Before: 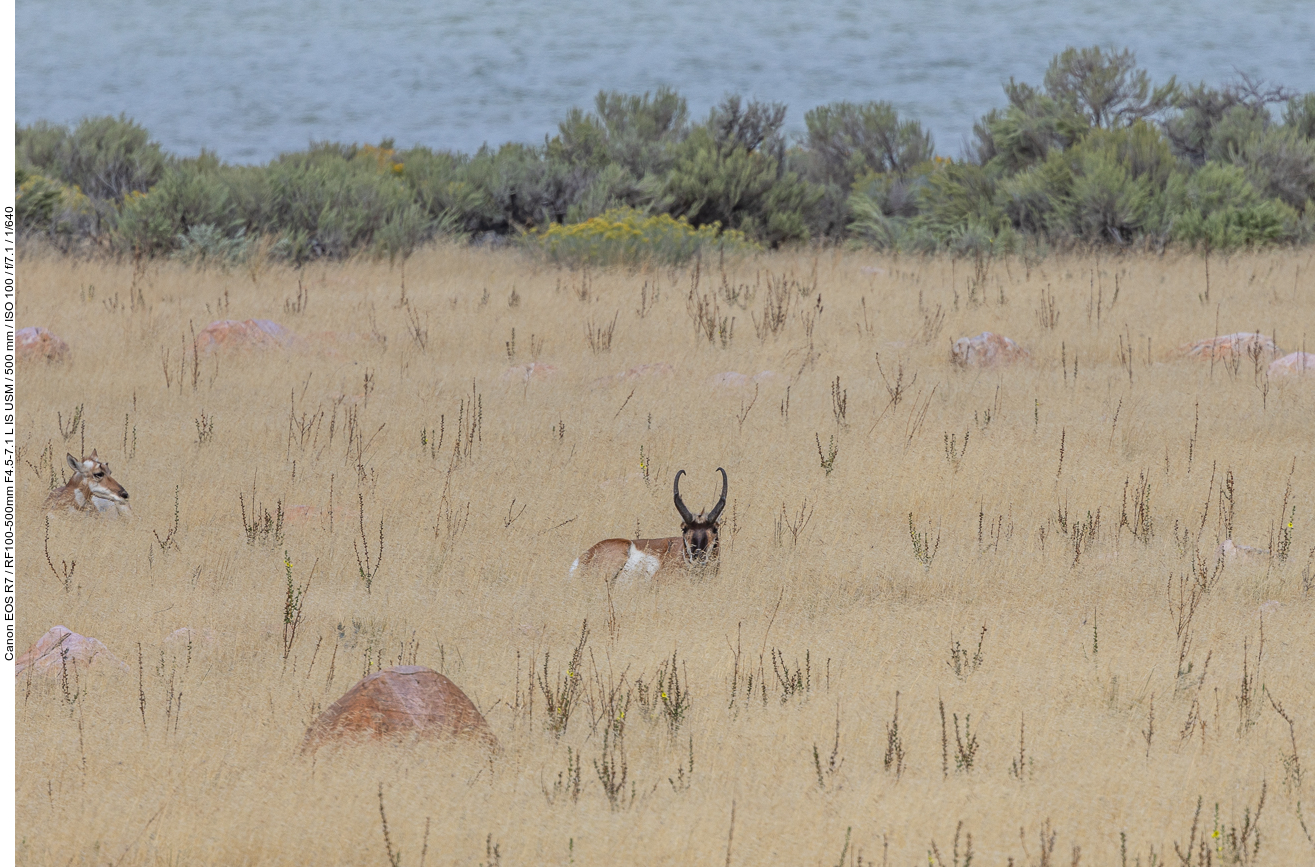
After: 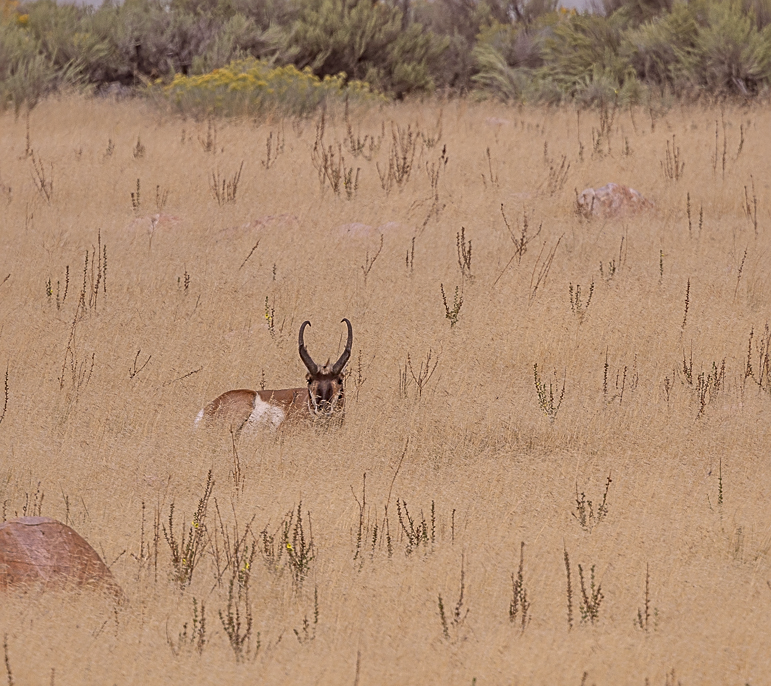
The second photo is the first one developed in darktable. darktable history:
sharpen: on, module defaults
shadows and highlights: on, module defaults
crop and rotate: left 28.544%, top 17.25%, right 12.755%, bottom 3.588%
color correction: highlights a* 10.18, highlights b* 9.69, shadows a* 8.68, shadows b* 8.54, saturation 0.824
